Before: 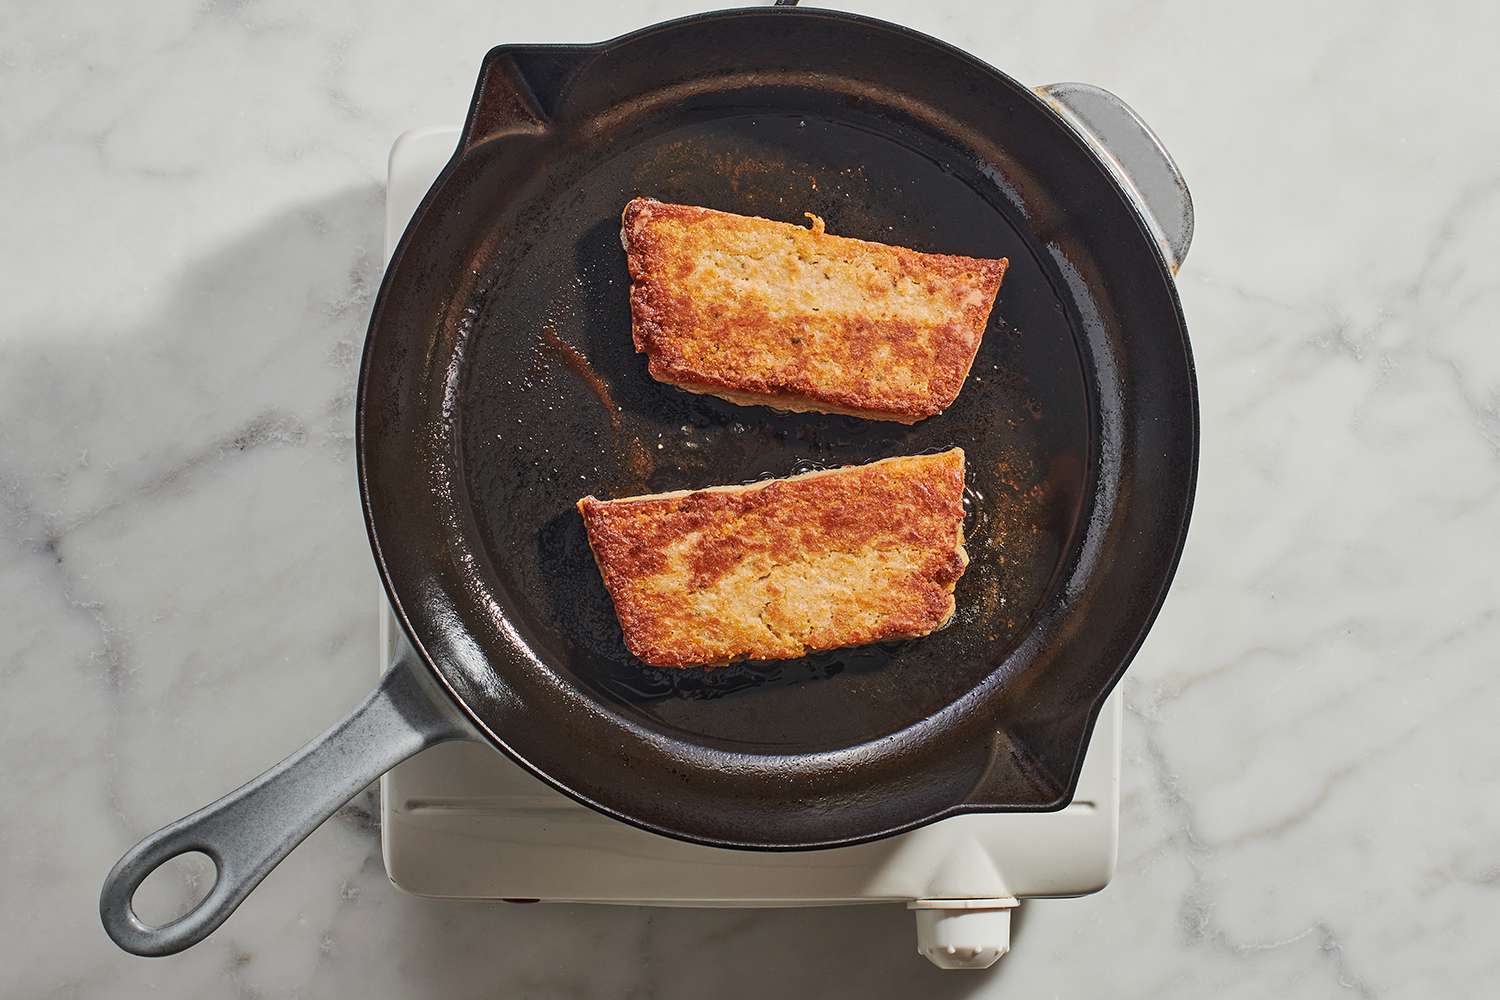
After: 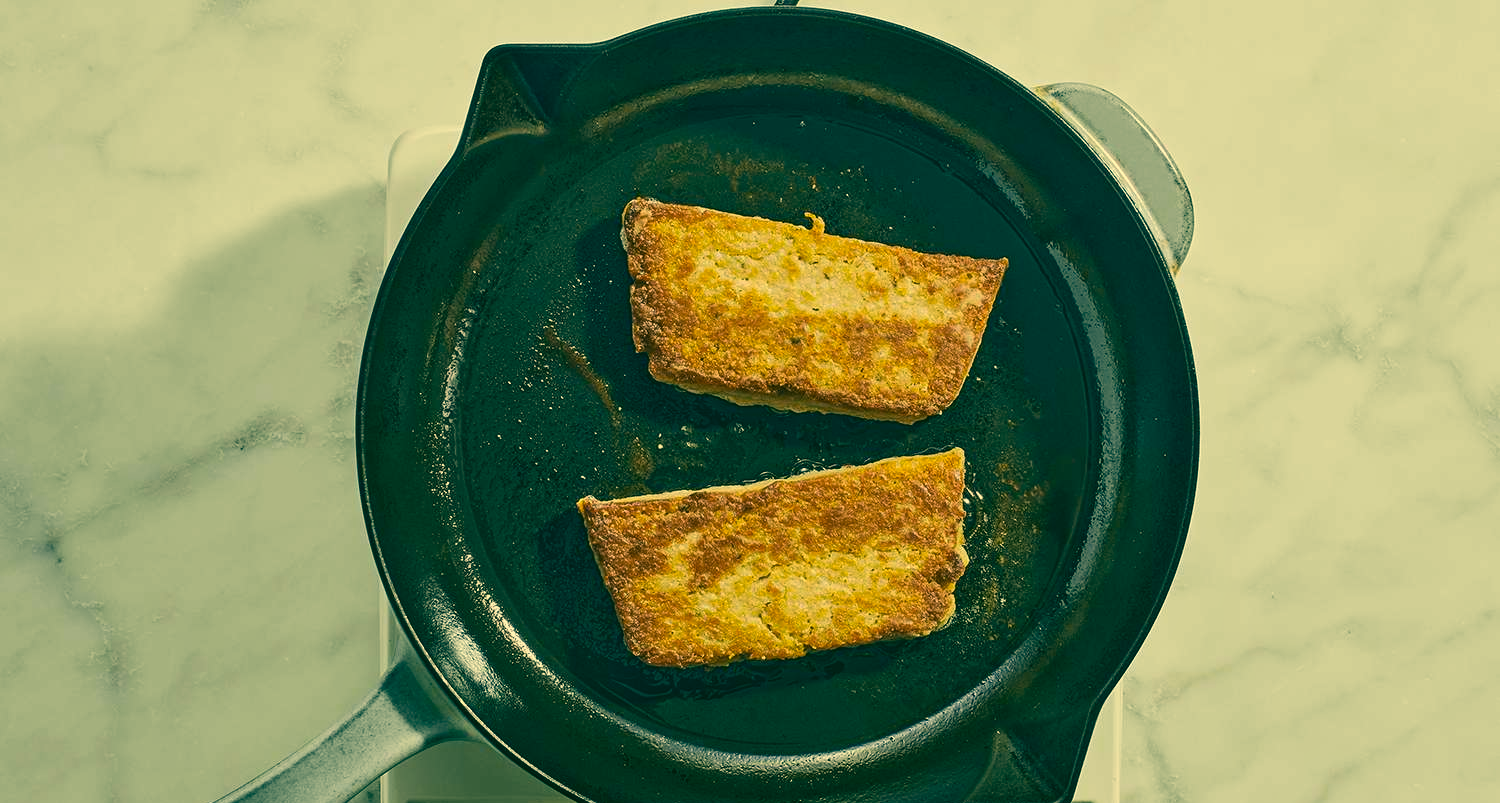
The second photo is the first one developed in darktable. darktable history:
crop: bottom 19.649%
tone equalizer: on, module defaults
color correction: highlights a* 1.76, highlights b* 34.28, shadows a* -36.81, shadows b* -5.3
